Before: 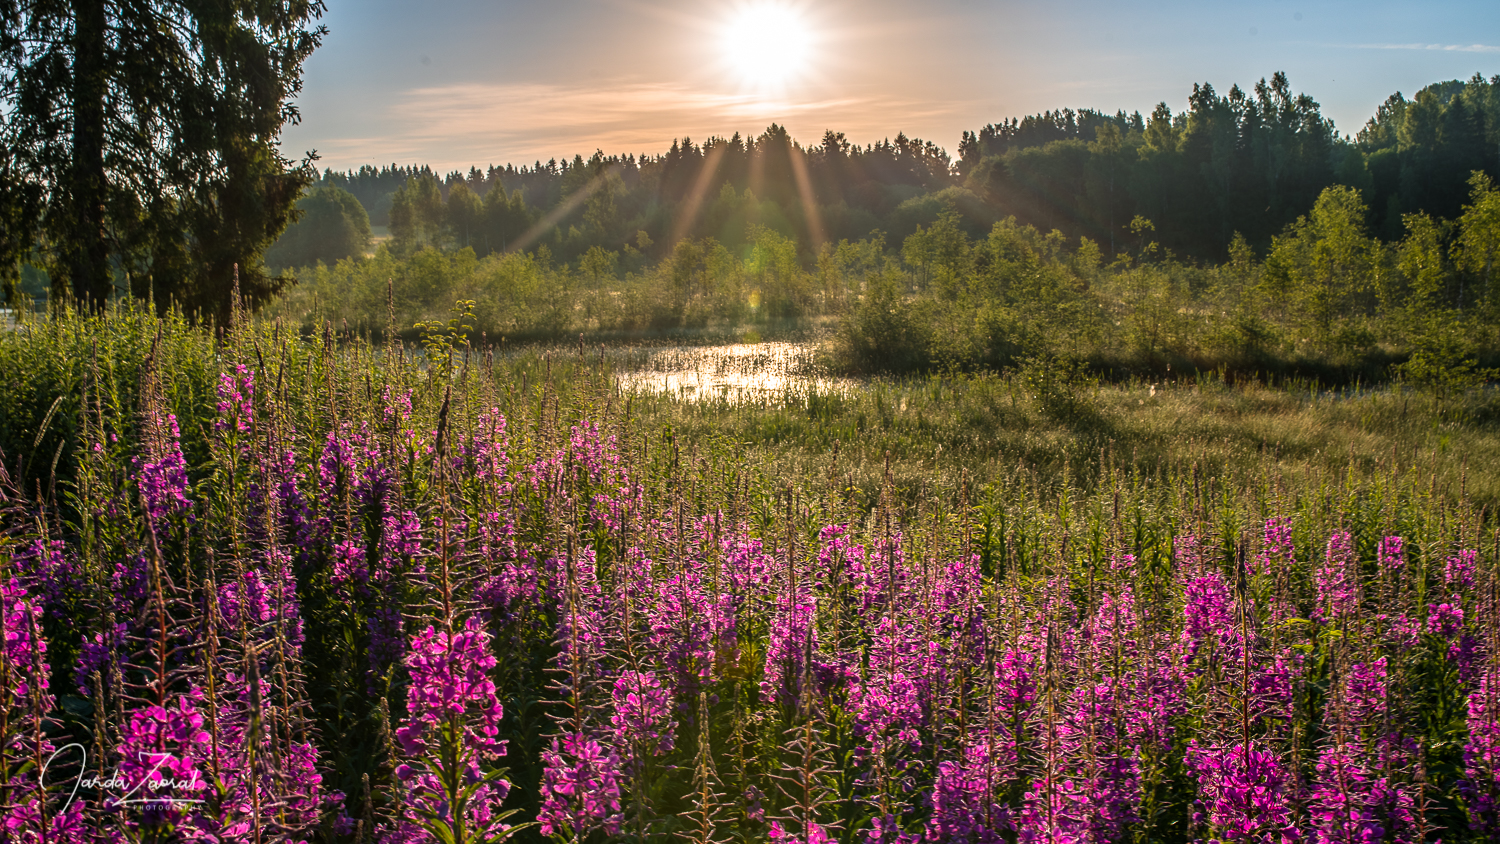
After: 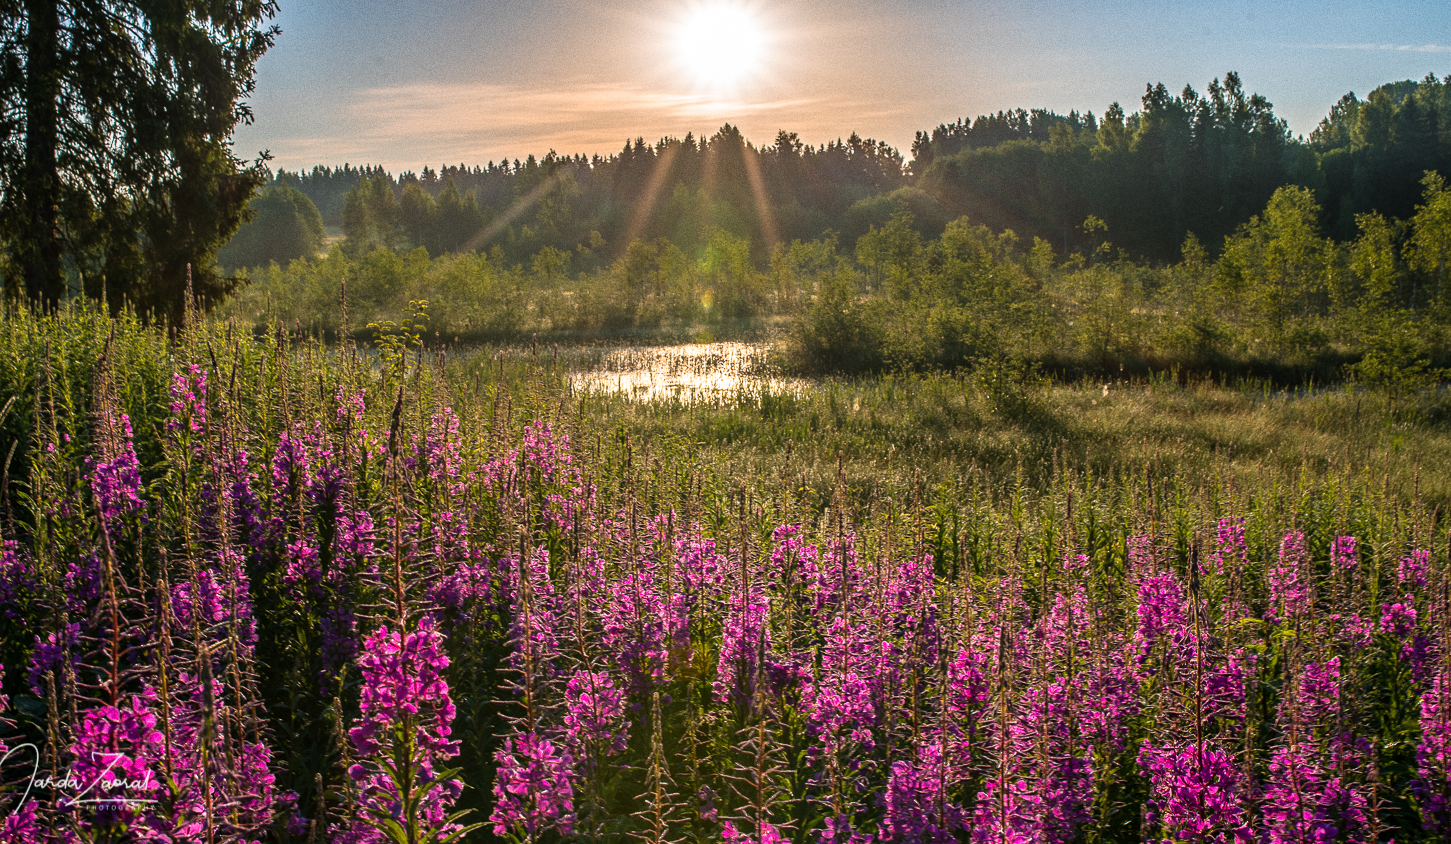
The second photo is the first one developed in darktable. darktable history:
crop and rotate: left 3.238%
grain: on, module defaults
